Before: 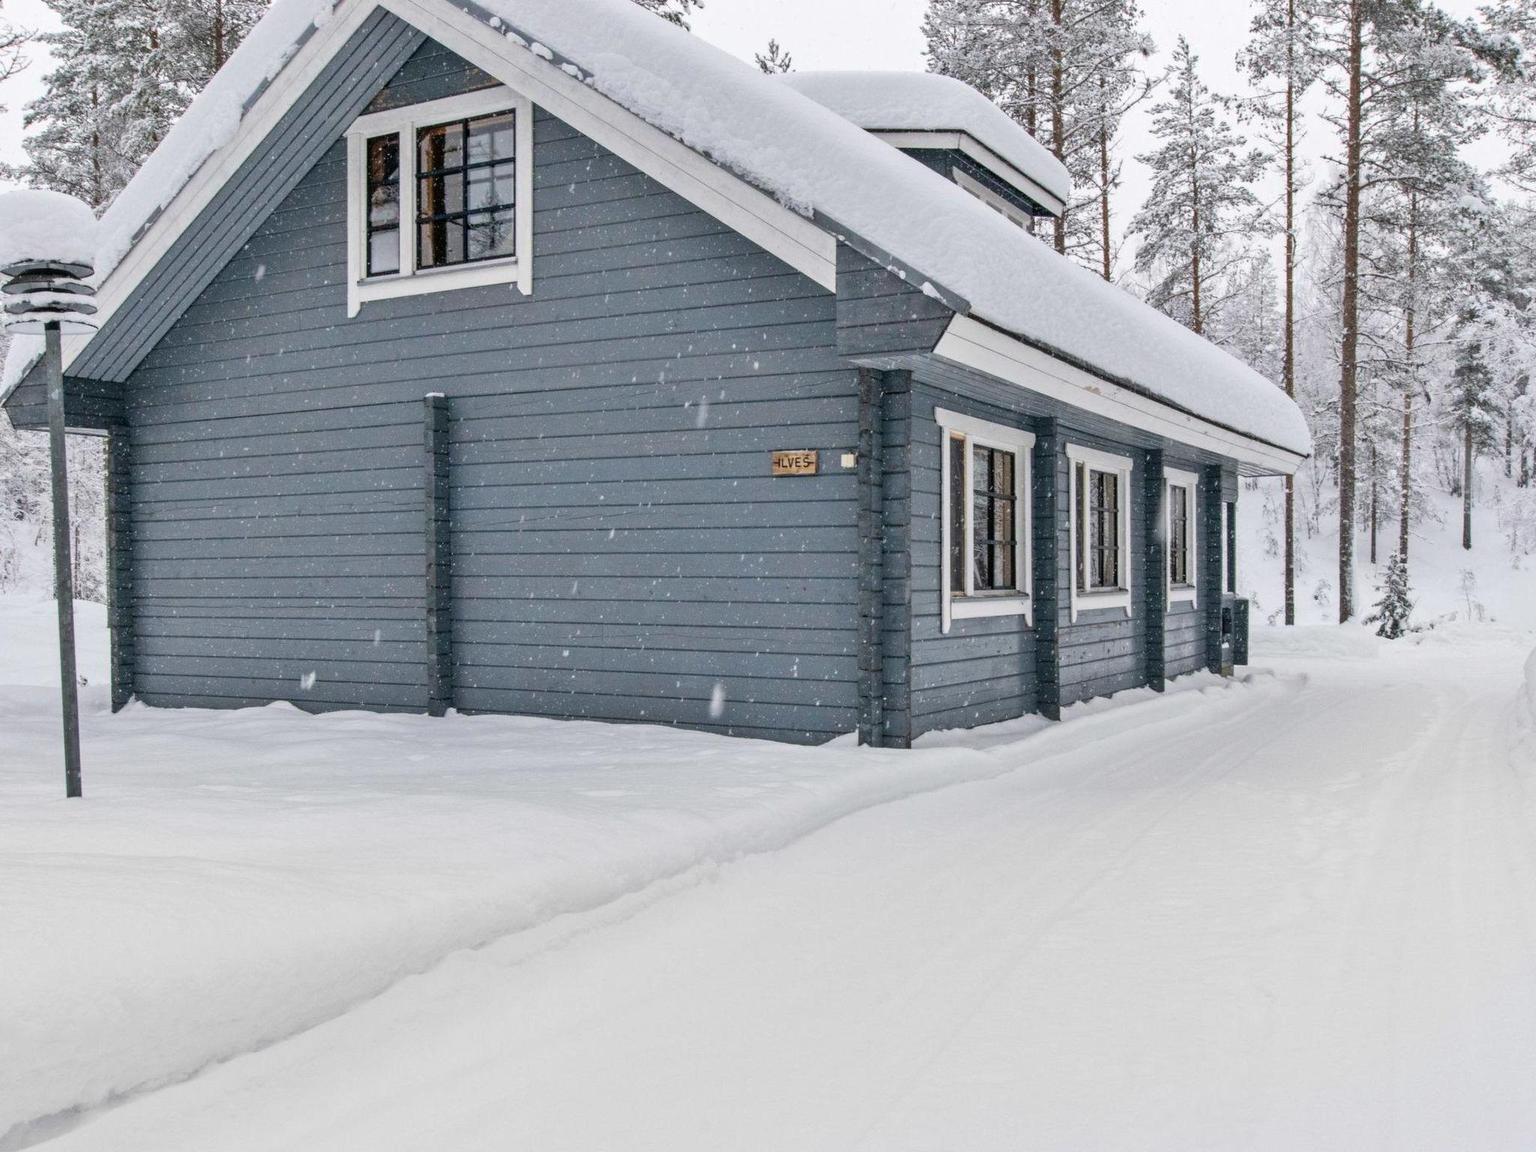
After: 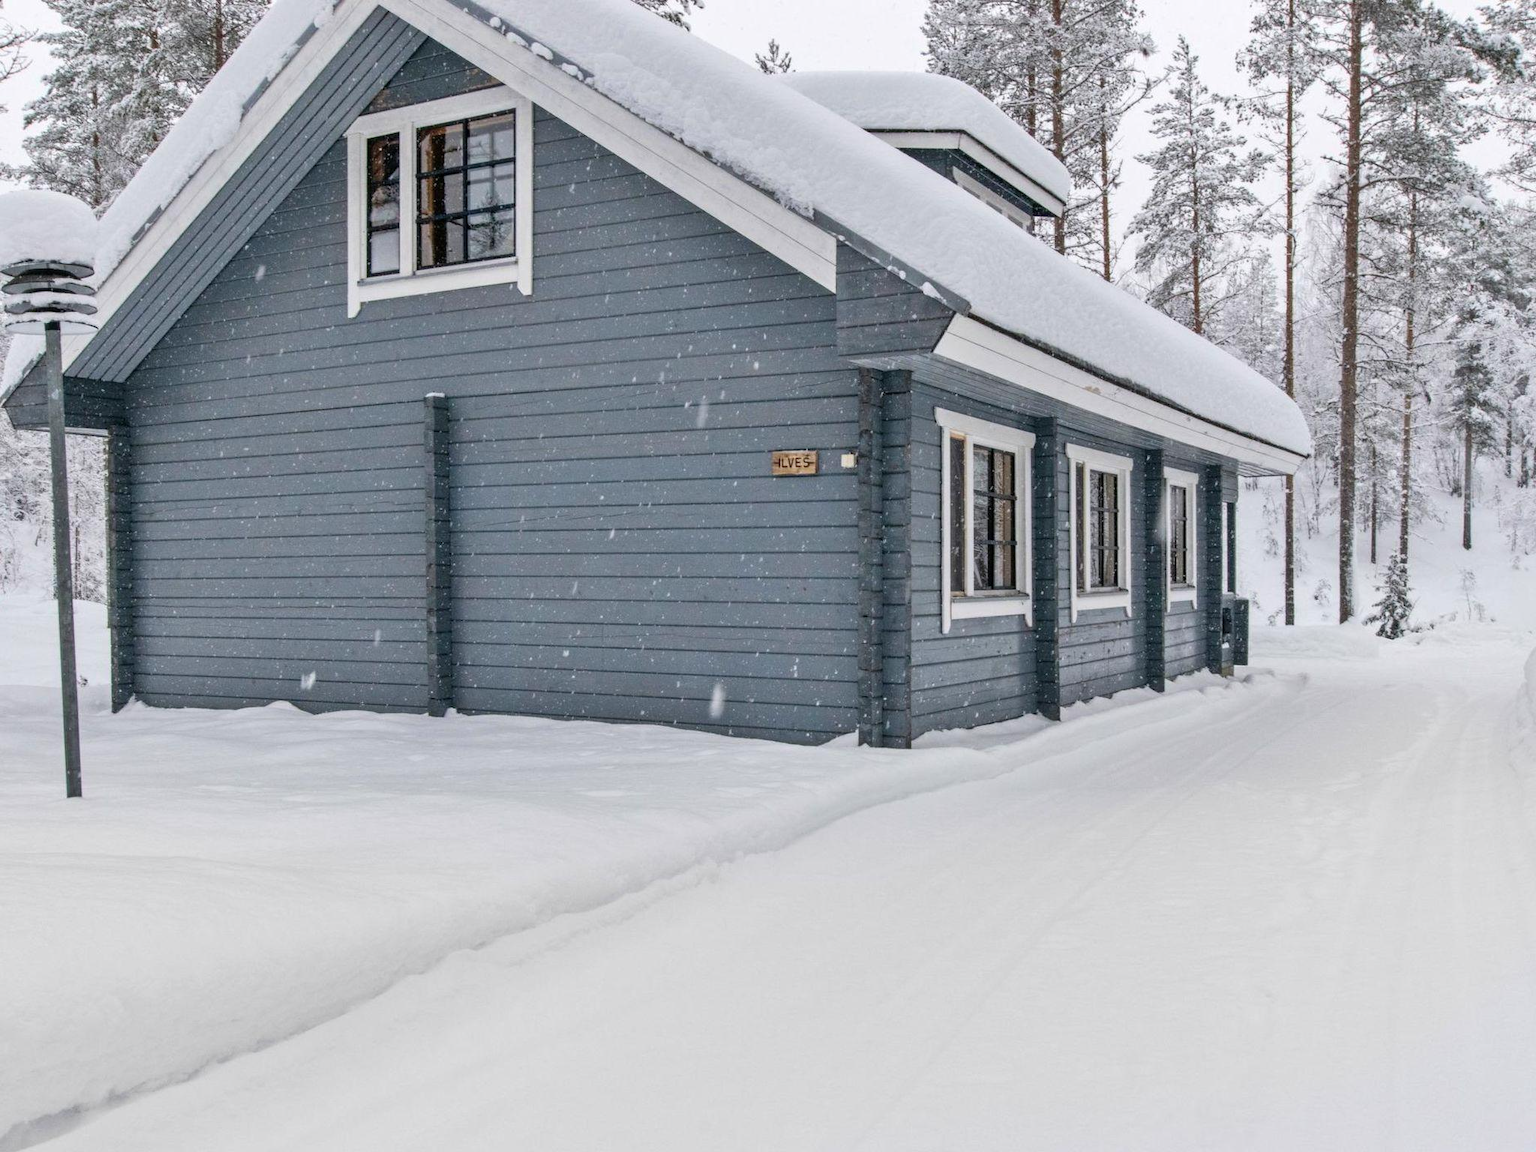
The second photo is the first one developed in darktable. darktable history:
color correction: highlights a* 0.056, highlights b* -0.744
